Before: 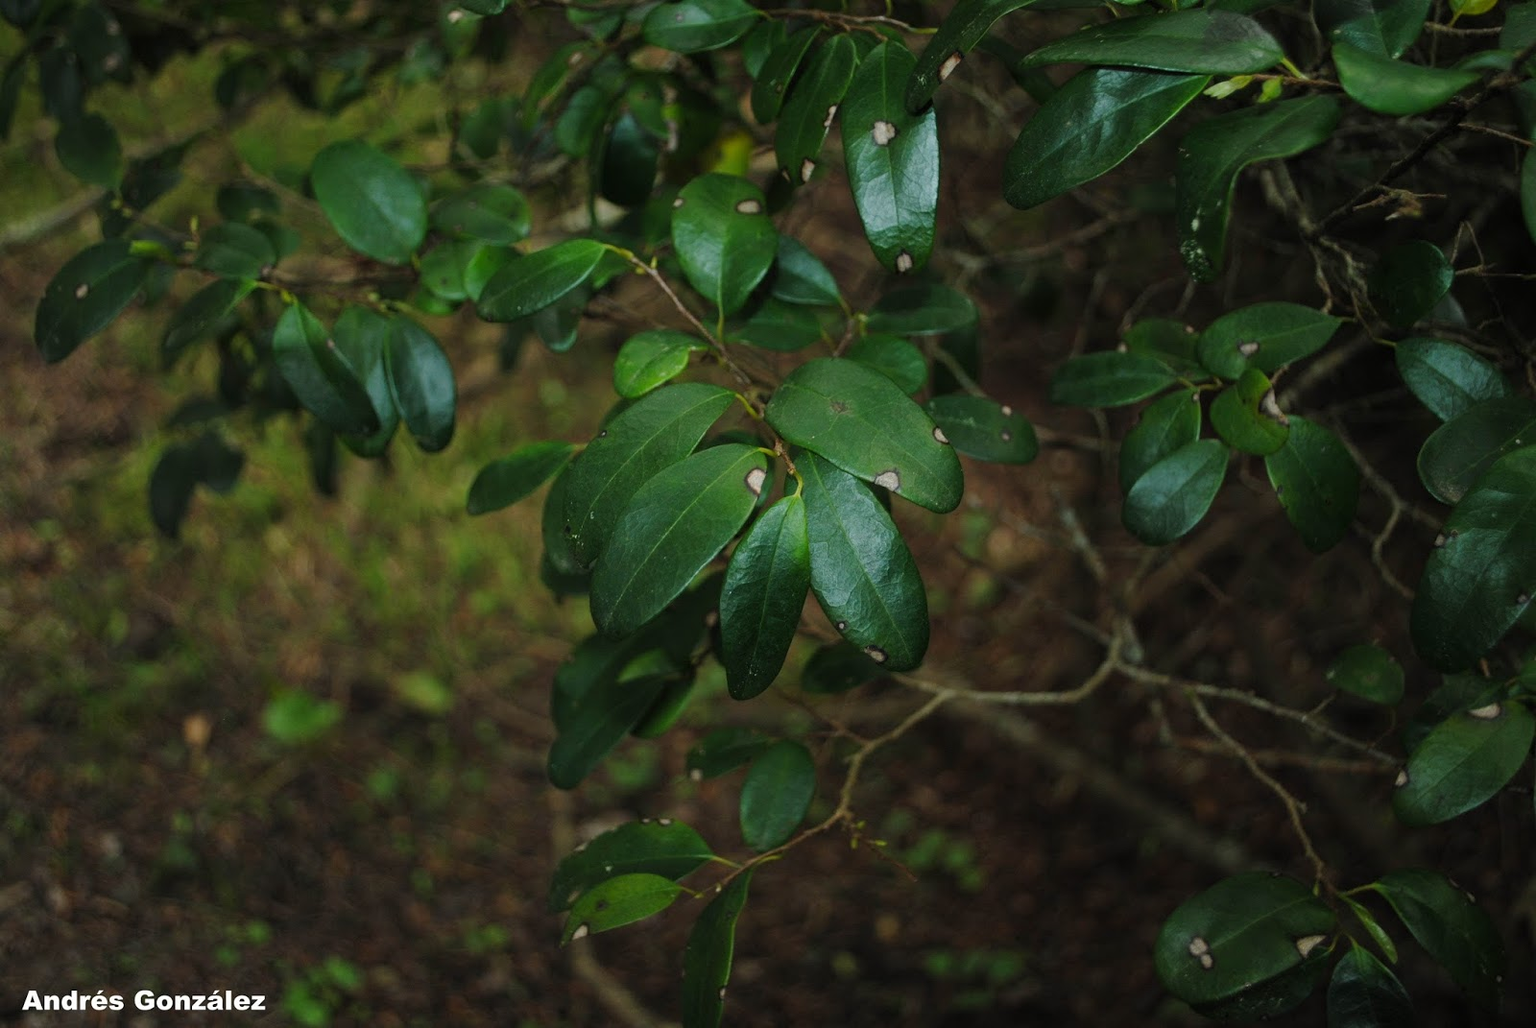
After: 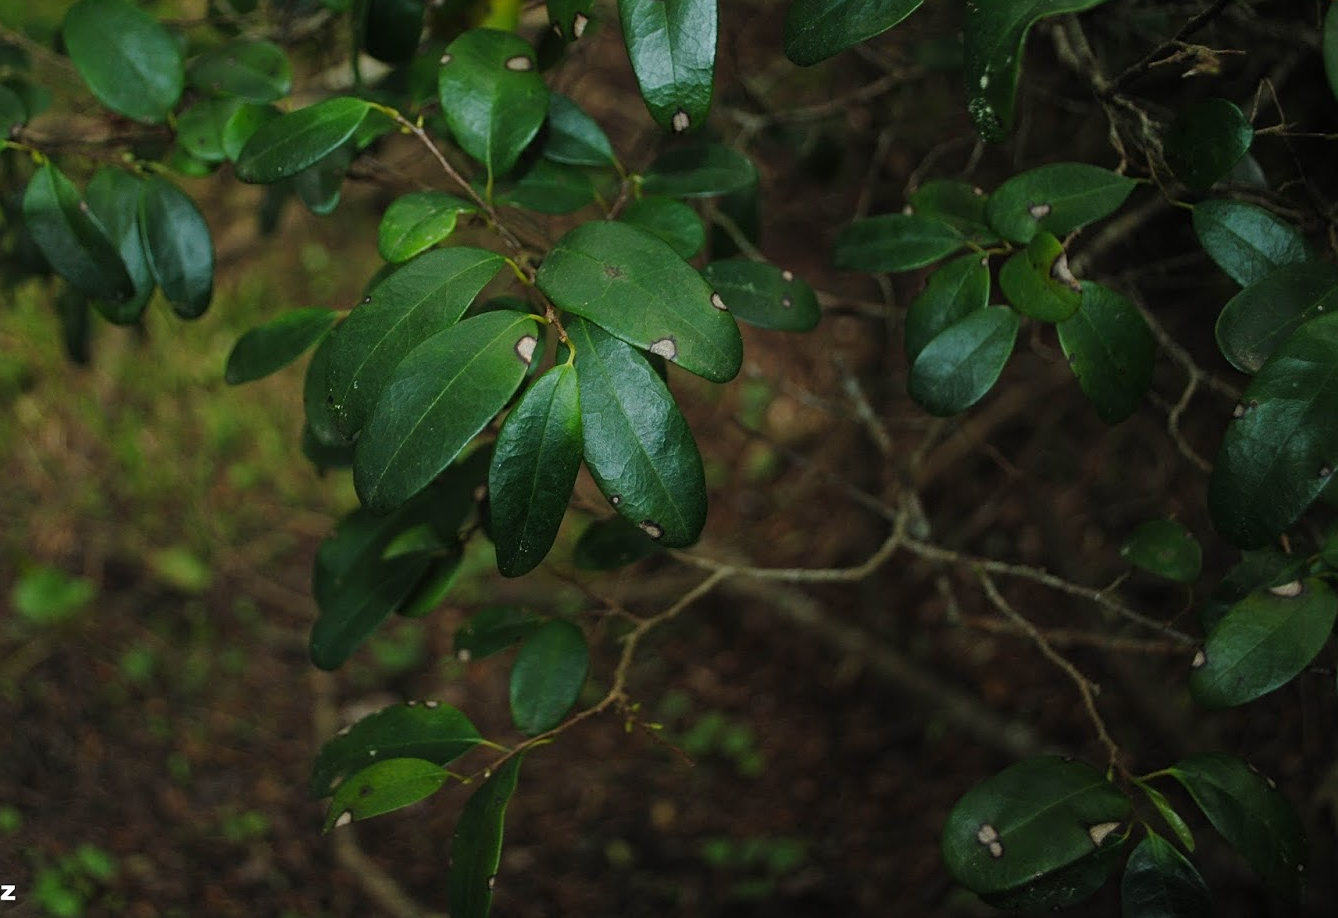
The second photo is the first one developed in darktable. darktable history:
sharpen: amount 0.2
crop: left 16.315%, top 14.246%
shadows and highlights: shadows 4.1, highlights -17.6, soften with gaussian
